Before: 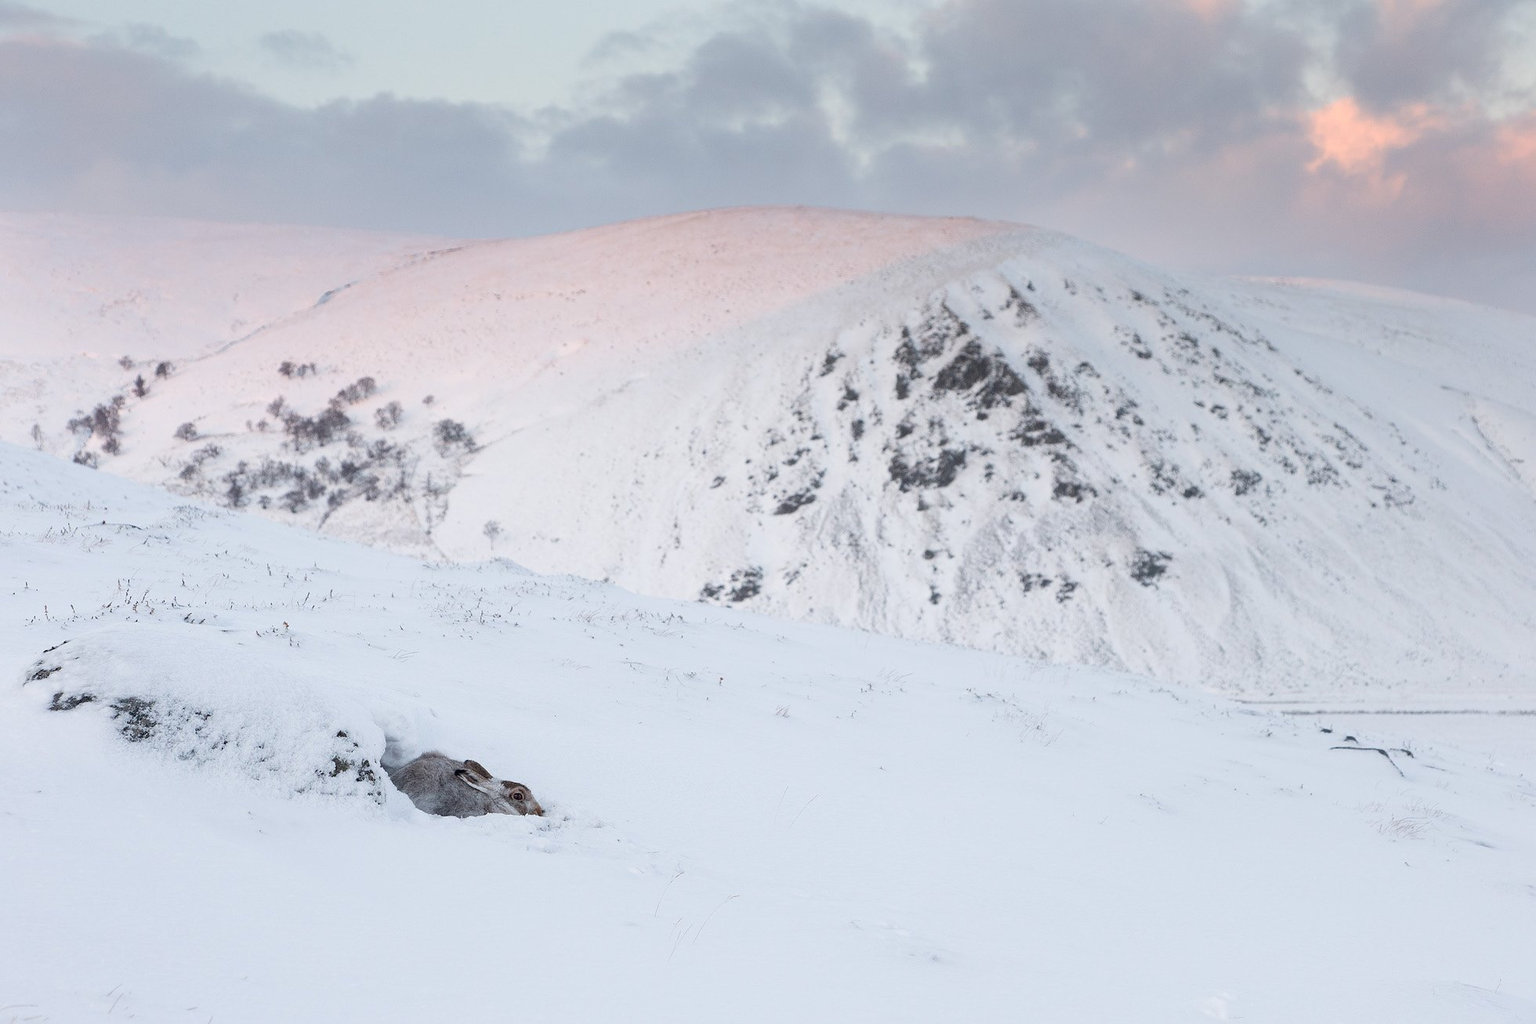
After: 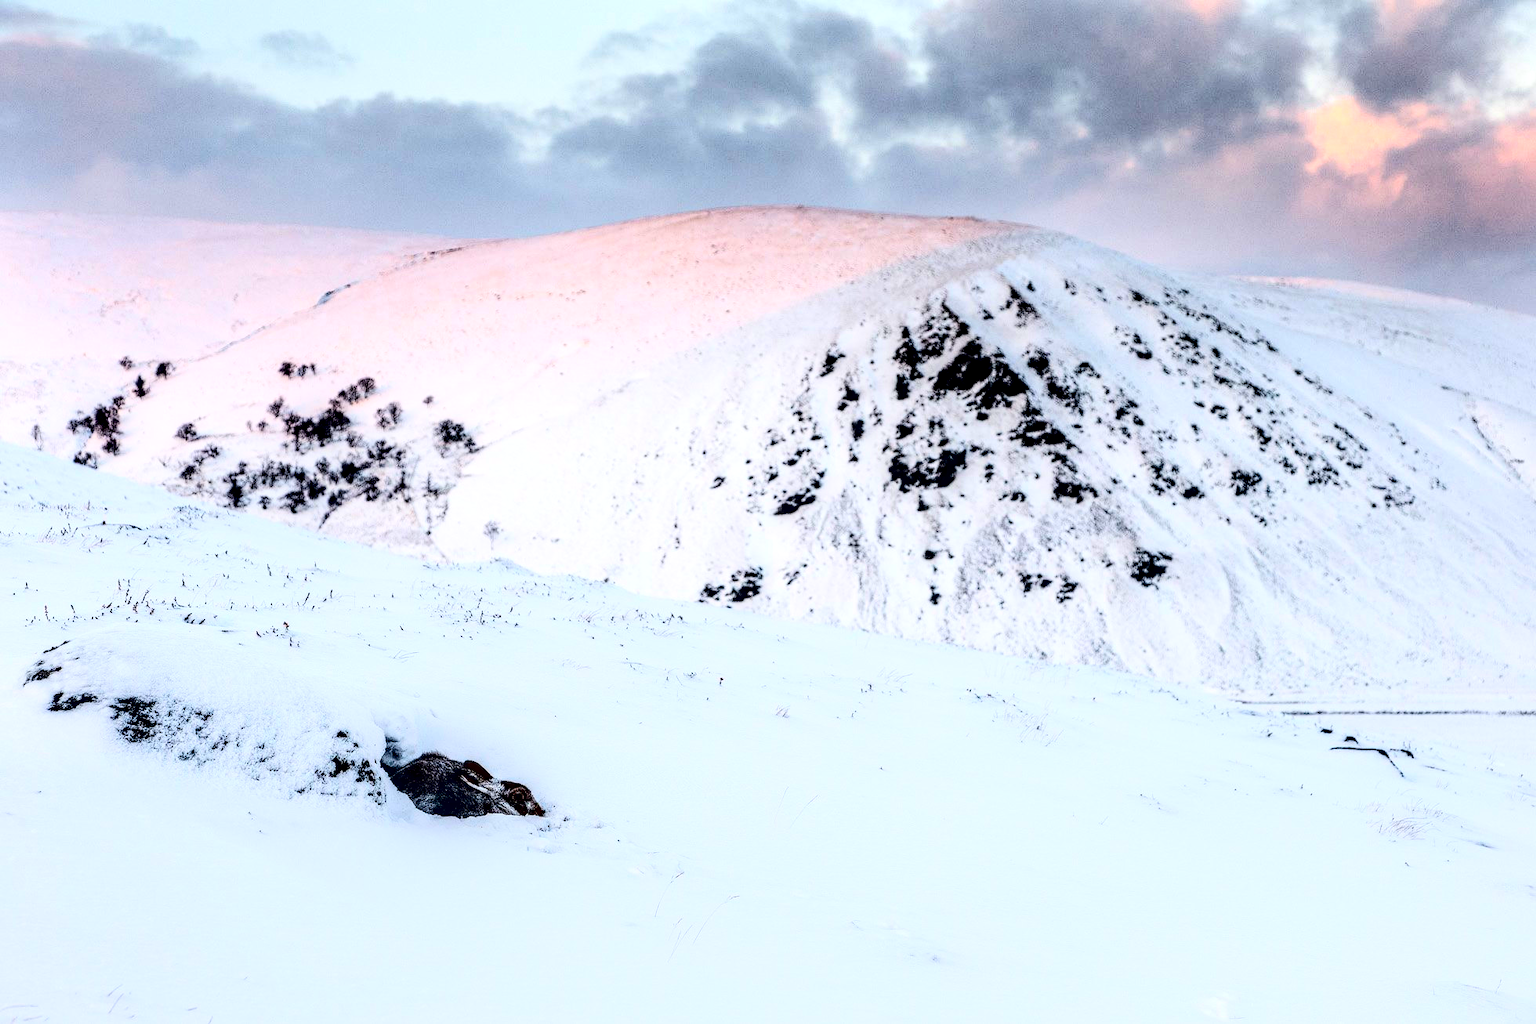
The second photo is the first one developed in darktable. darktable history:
local contrast: highlights 19%, detail 186%
contrast brightness saturation: contrast 0.77, brightness -1, saturation 1
